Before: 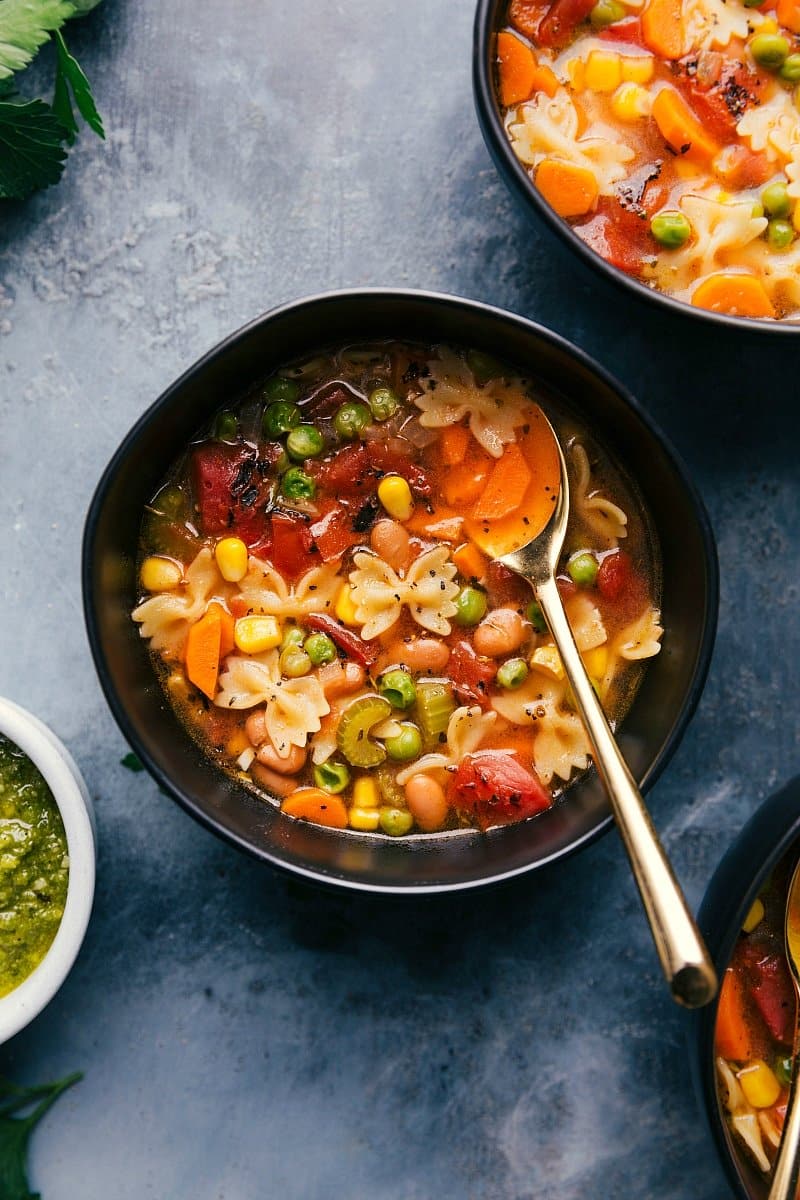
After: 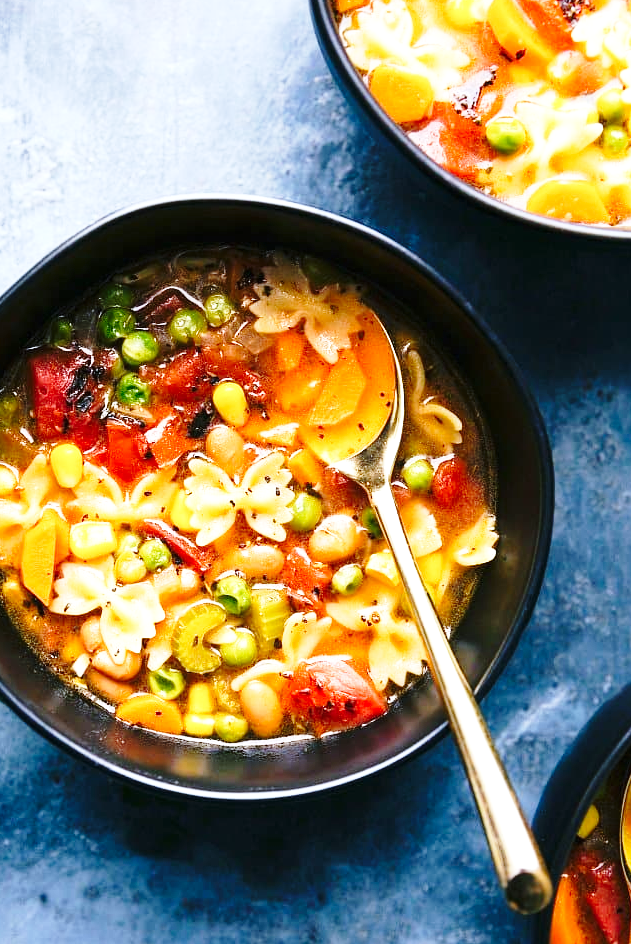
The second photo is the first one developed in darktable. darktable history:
crop and rotate: left 20.74%, top 7.912%, right 0.375%, bottom 13.378%
base curve: curves: ch0 [(0, 0) (0.028, 0.03) (0.121, 0.232) (0.46, 0.748) (0.859, 0.968) (1, 1)], preserve colors none
white balance: red 0.924, blue 1.095
exposure: black level correction 0, exposure 0.7 EV, compensate exposure bias true, compensate highlight preservation false
